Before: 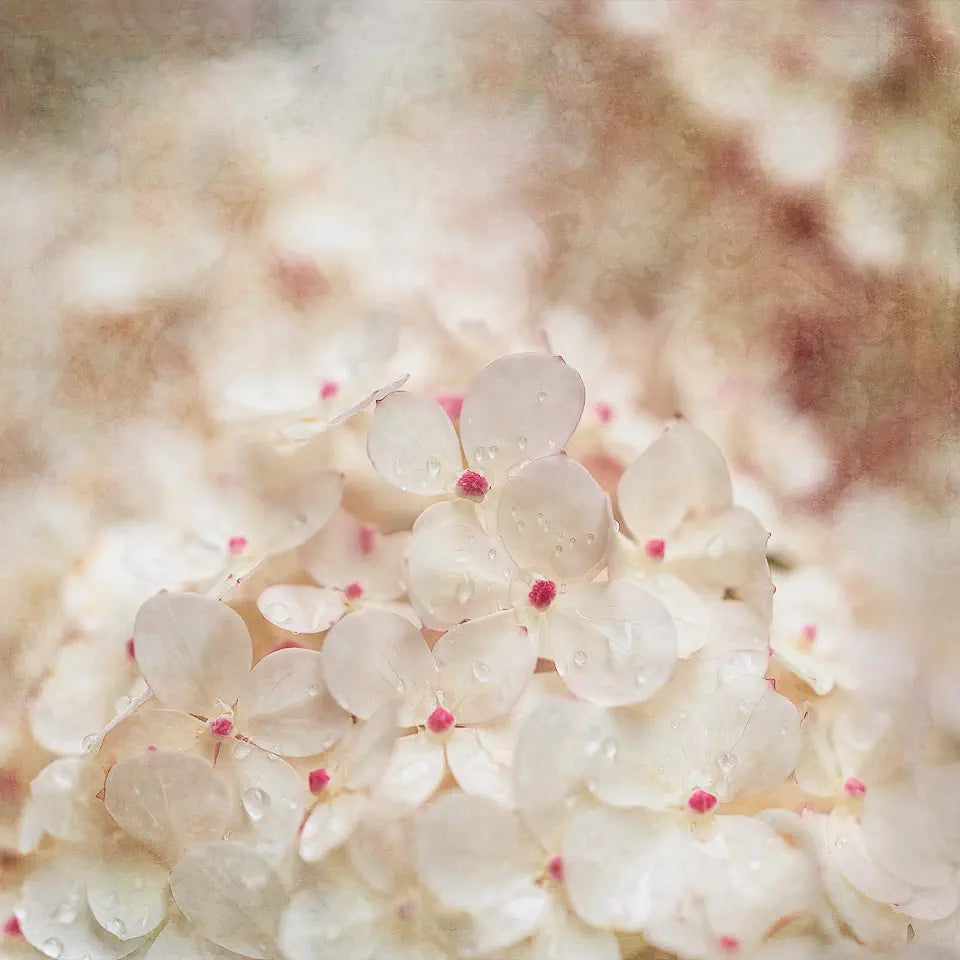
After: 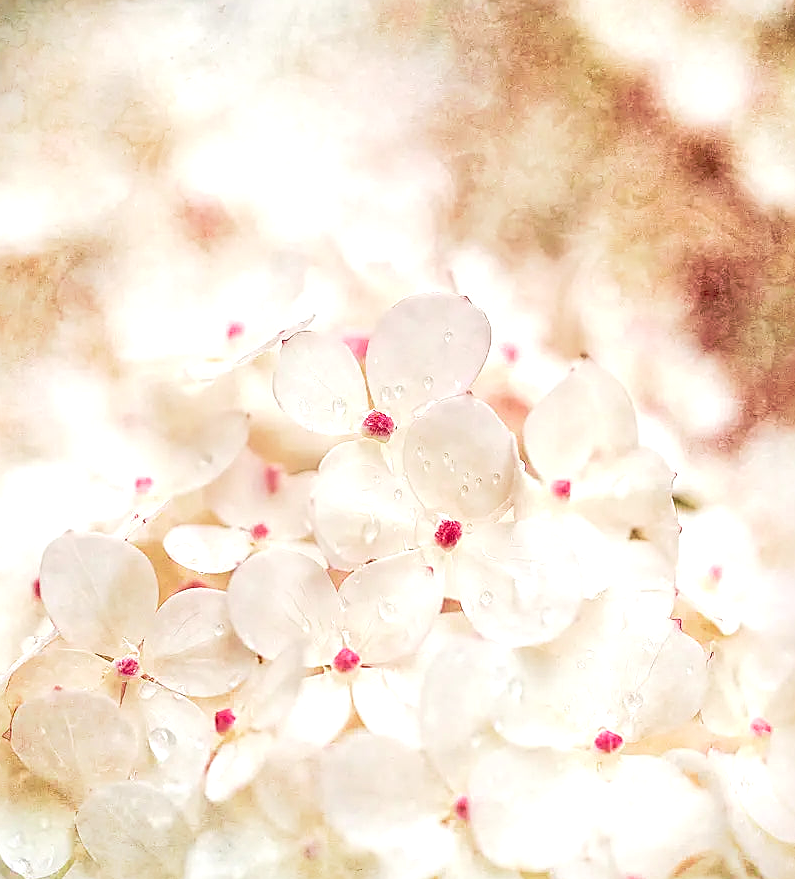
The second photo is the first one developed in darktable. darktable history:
velvia: on, module defaults
crop: left 9.807%, top 6.259%, right 7.334%, bottom 2.177%
tone curve: curves: ch0 [(0, 0) (0.003, 0.007) (0.011, 0.01) (0.025, 0.018) (0.044, 0.028) (0.069, 0.034) (0.1, 0.04) (0.136, 0.051) (0.177, 0.104) (0.224, 0.161) (0.277, 0.234) (0.335, 0.316) (0.399, 0.41) (0.468, 0.487) (0.543, 0.577) (0.623, 0.679) (0.709, 0.769) (0.801, 0.854) (0.898, 0.922) (1, 1)], preserve colors none
exposure: black level correction 0, exposure 0.5 EV, compensate highlight preservation false
sharpen: on, module defaults
local contrast: detail 130%
